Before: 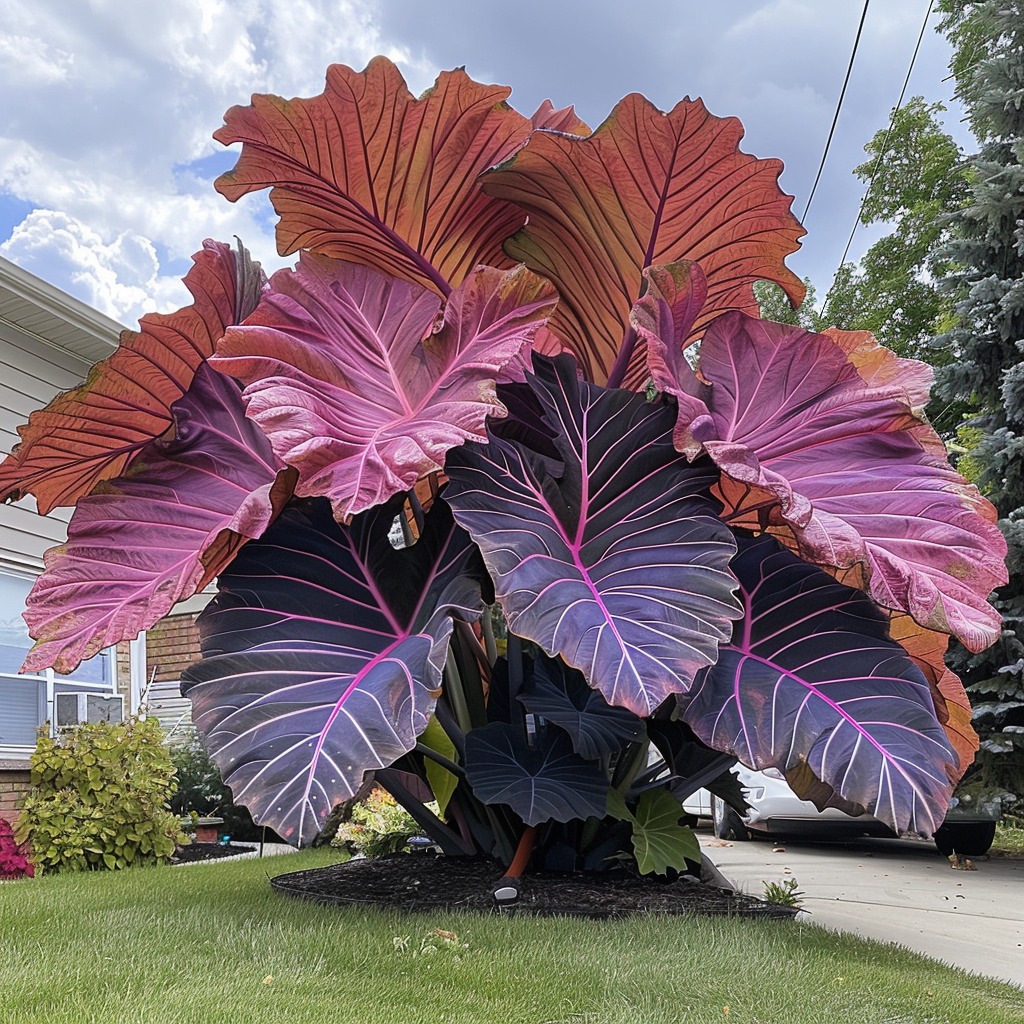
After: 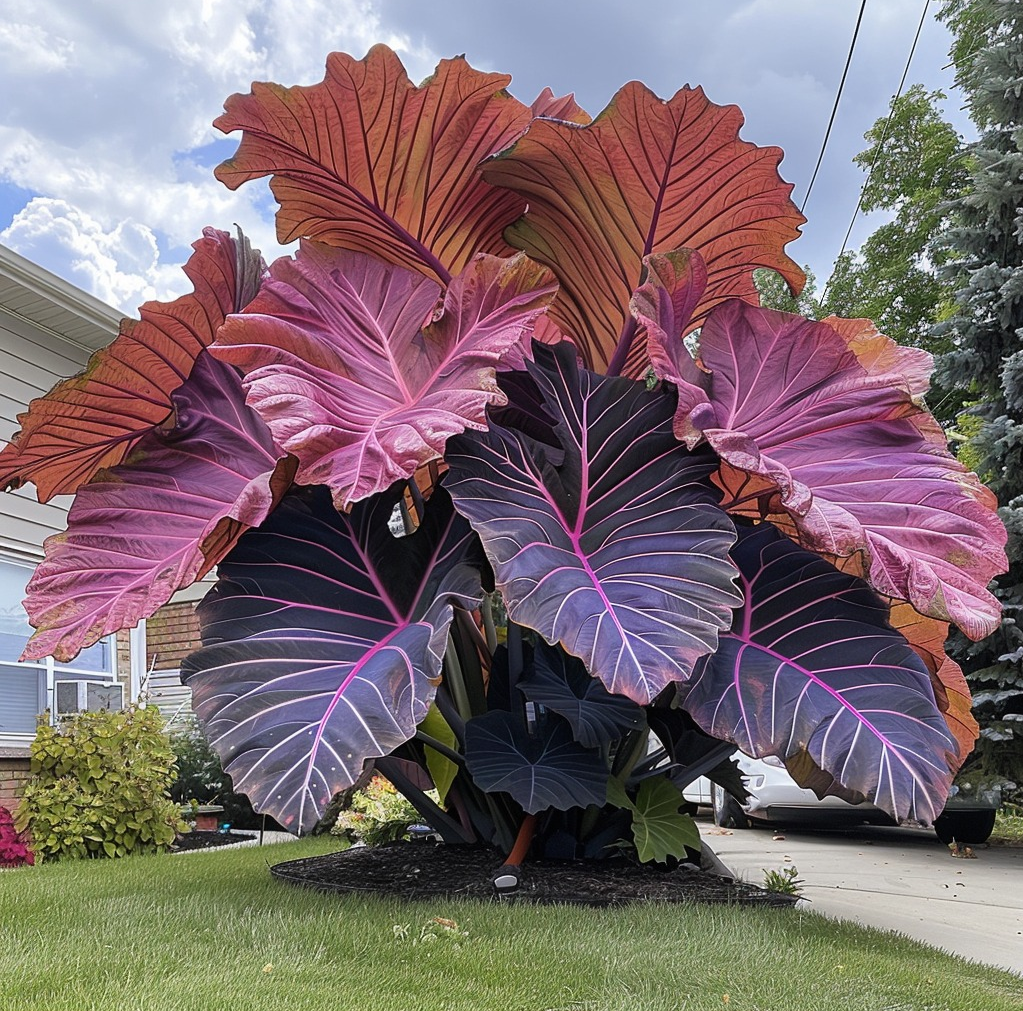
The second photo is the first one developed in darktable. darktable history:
crop: top 1.186%, right 0.07%
